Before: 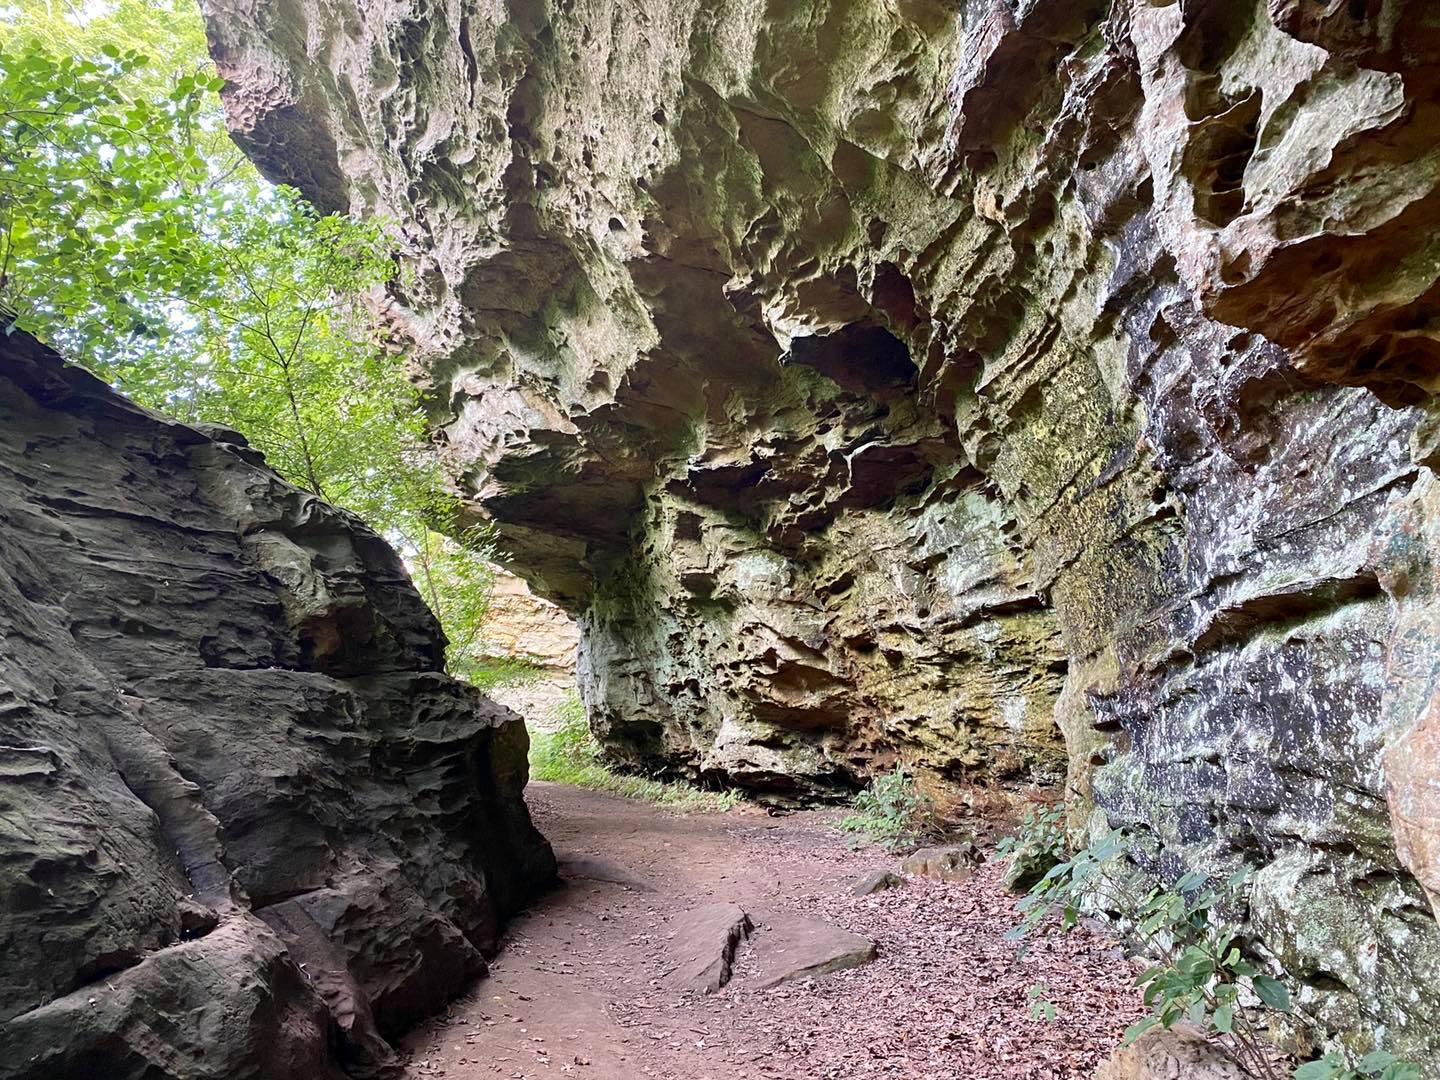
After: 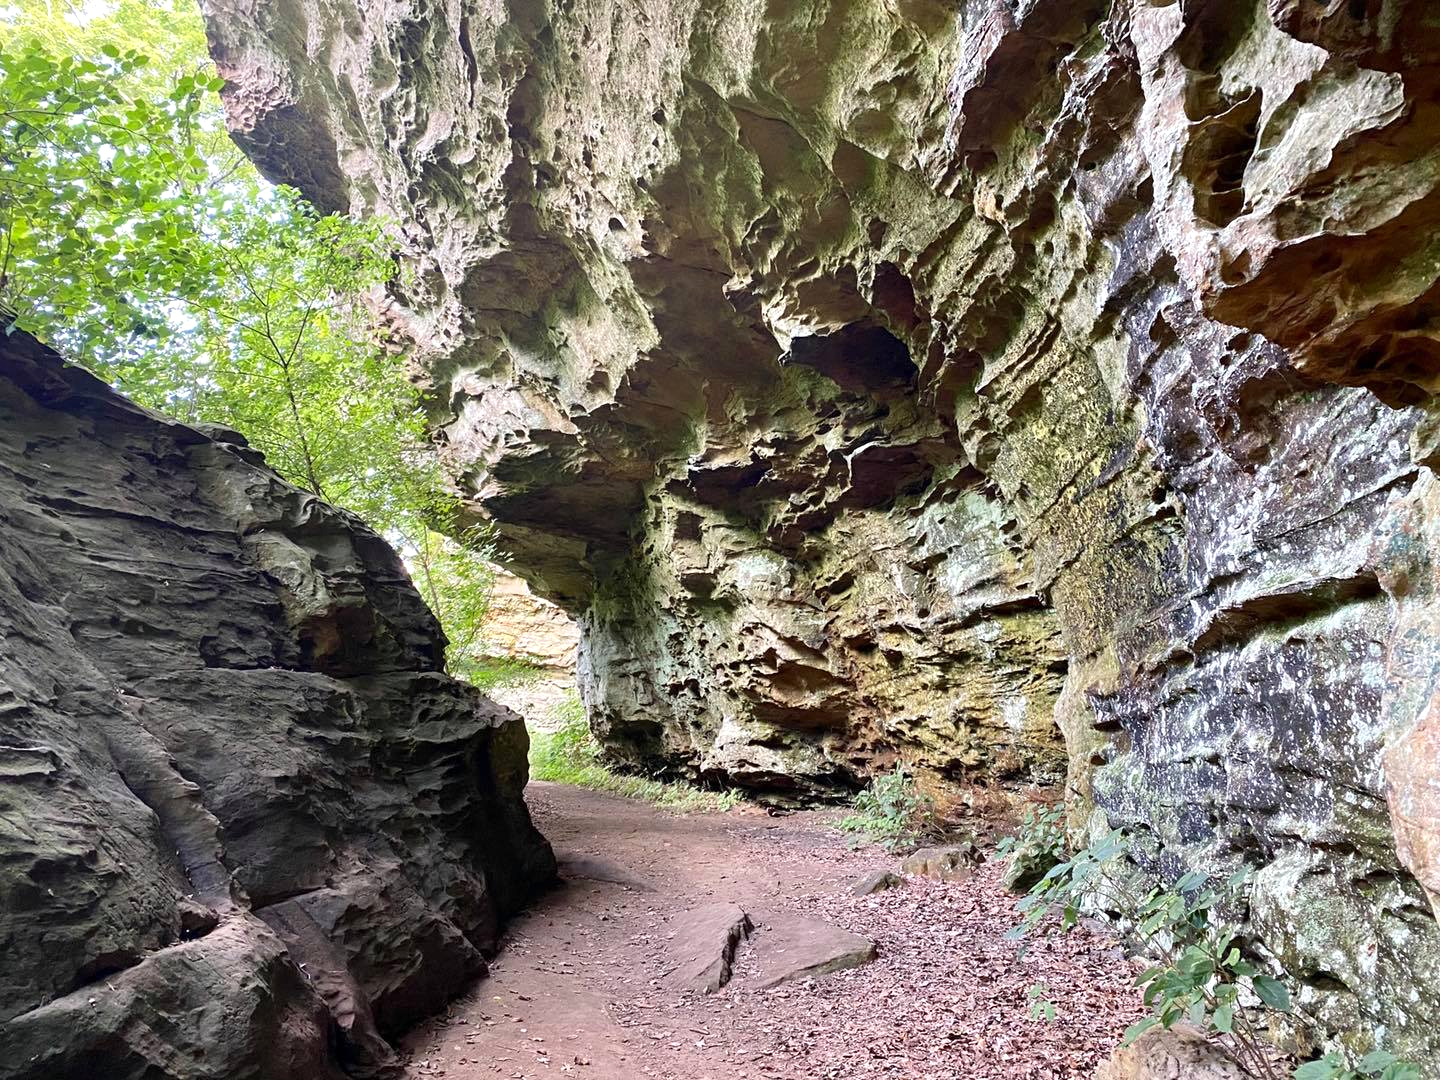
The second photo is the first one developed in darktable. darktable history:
exposure: exposure 0.21 EV, compensate exposure bias true, compensate highlight preservation false
